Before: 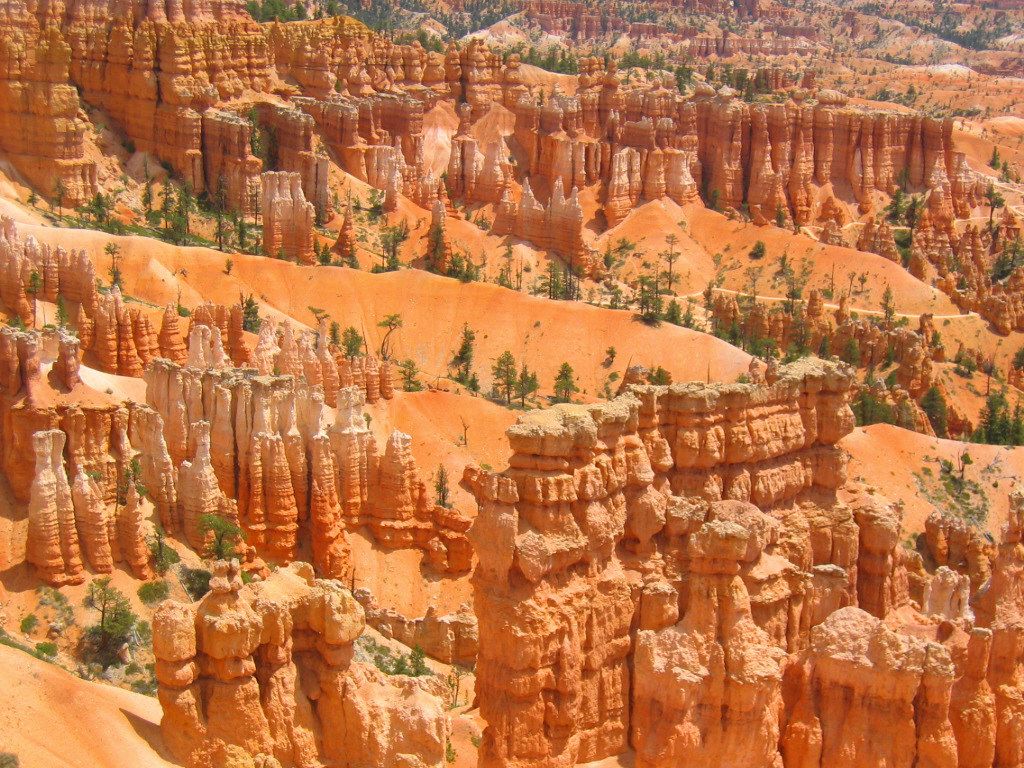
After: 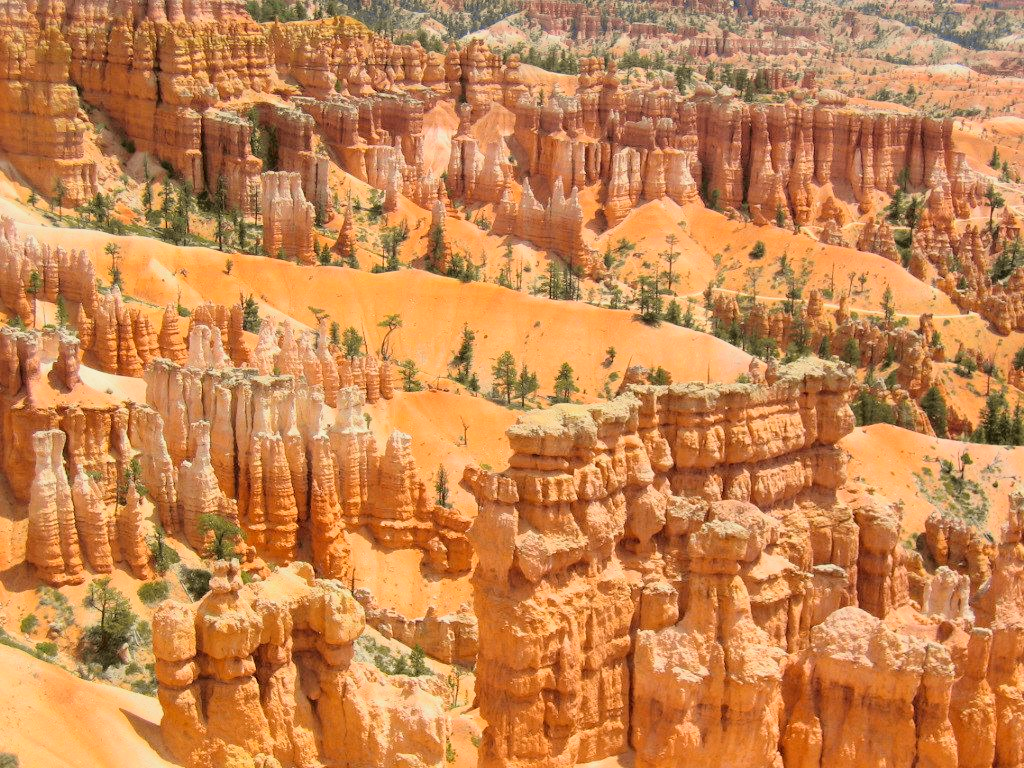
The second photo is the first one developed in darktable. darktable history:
tone curve: curves: ch0 [(0.017, 0) (0.122, 0.046) (0.295, 0.297) (0.449, 0.505) (0.559, 0.629) (0.729, 0.796) (0.879, 0.898) (1, 0.97)]; ch1 [(0, 0) (0.393, 0.4) (0.447, 0.447) (0.485, 0.497) (0.522, 0.503) (0.539, 0.52) (0.606, 0.6) (0.696, 0.679) (1, 1)]; ch2 [(0, 0) (0.369, 0.388) (0.449, 0.431) (0.499, 0.501) (0.516, 0.536) (0.604, 0.599) (0.741, 0.763) (1, 1)], color space Lab, independent channels, preserve colors none
